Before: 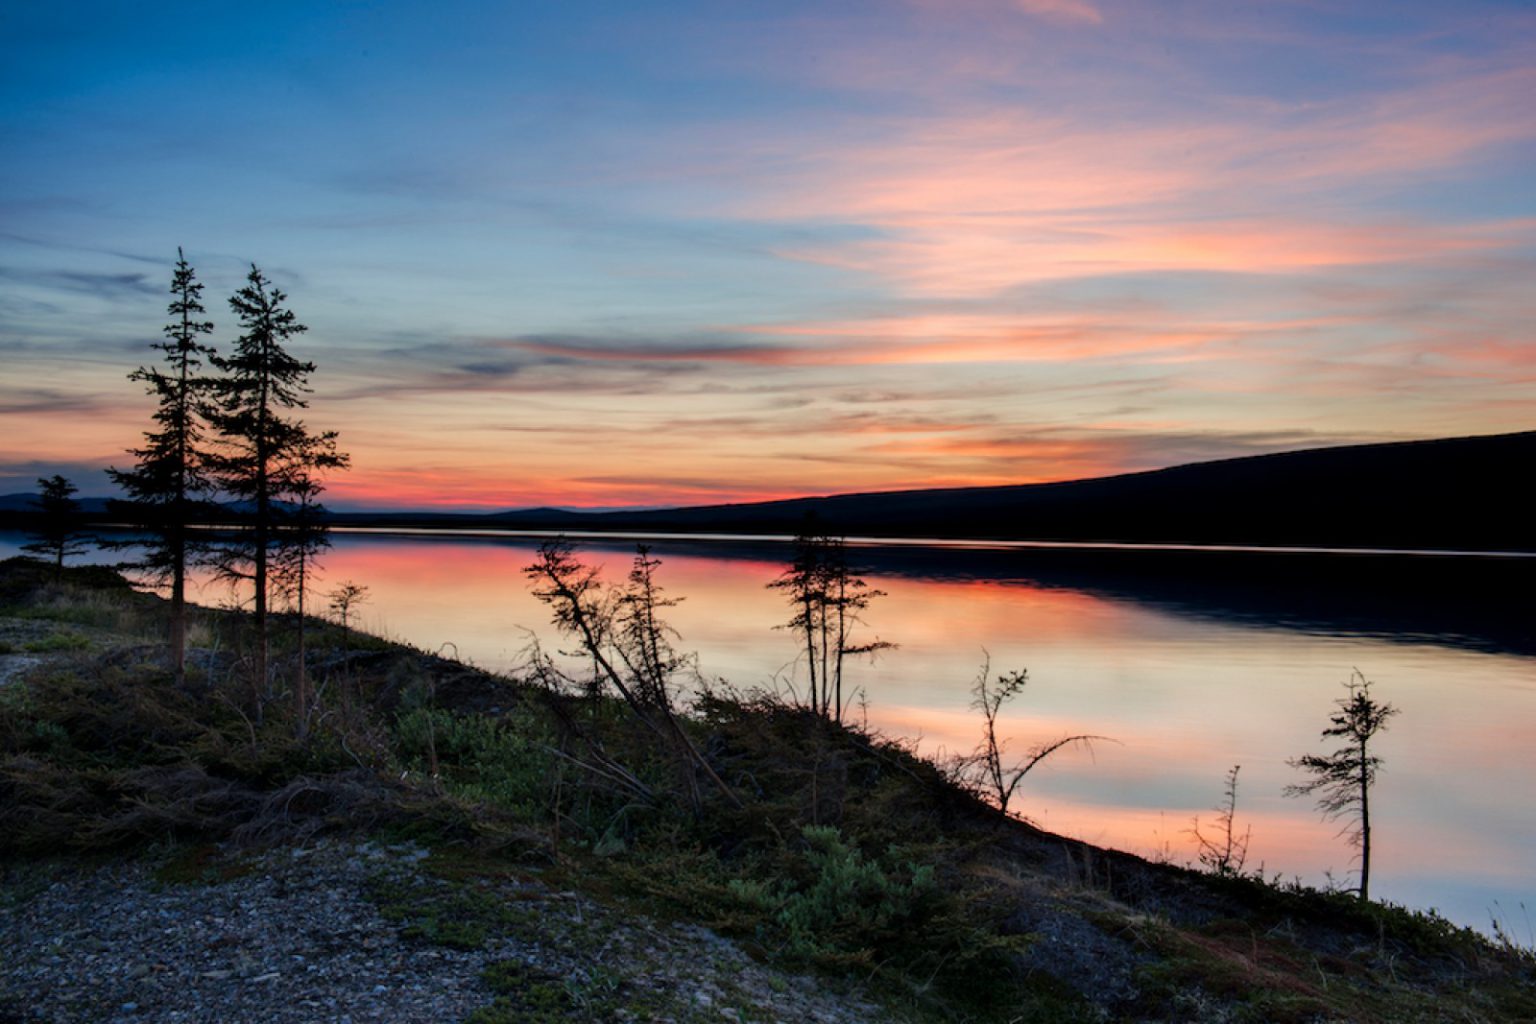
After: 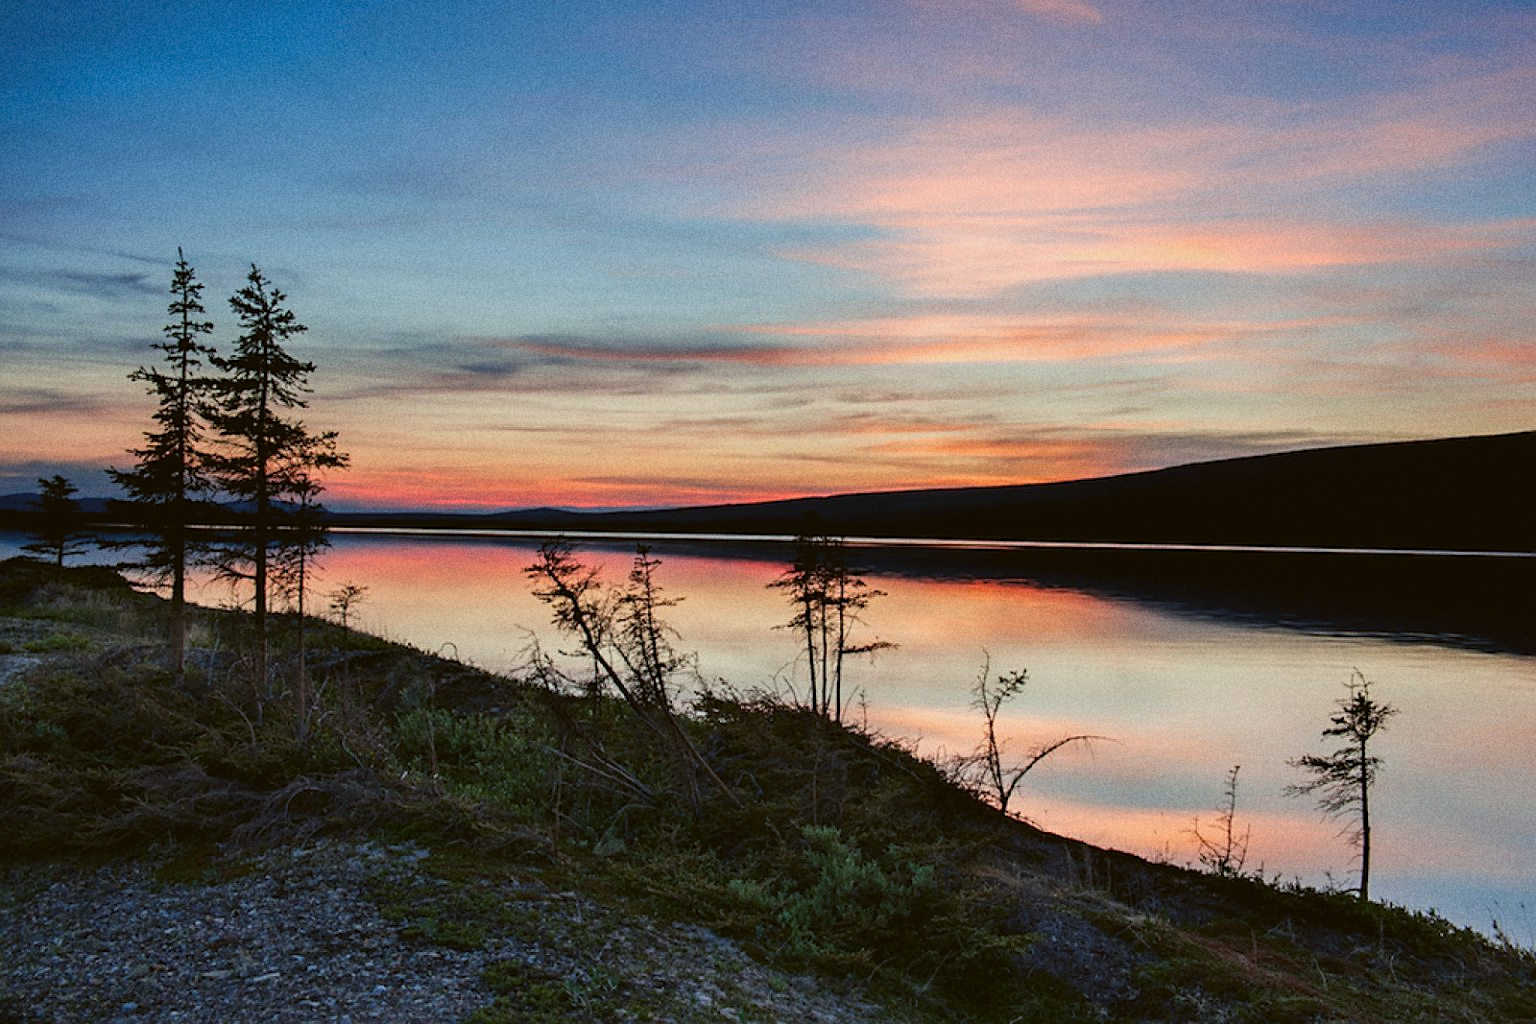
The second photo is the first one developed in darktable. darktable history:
sharpen: radius 1.967
grain: coarseness 22.88 ISO
color balance: lift [1.004, 1.002, 1.002, 0.998], gamma [1, 1.007, 1.002, 0.993], gain [1, 0.977, 1.013, 1.023], contrast -3.64%
